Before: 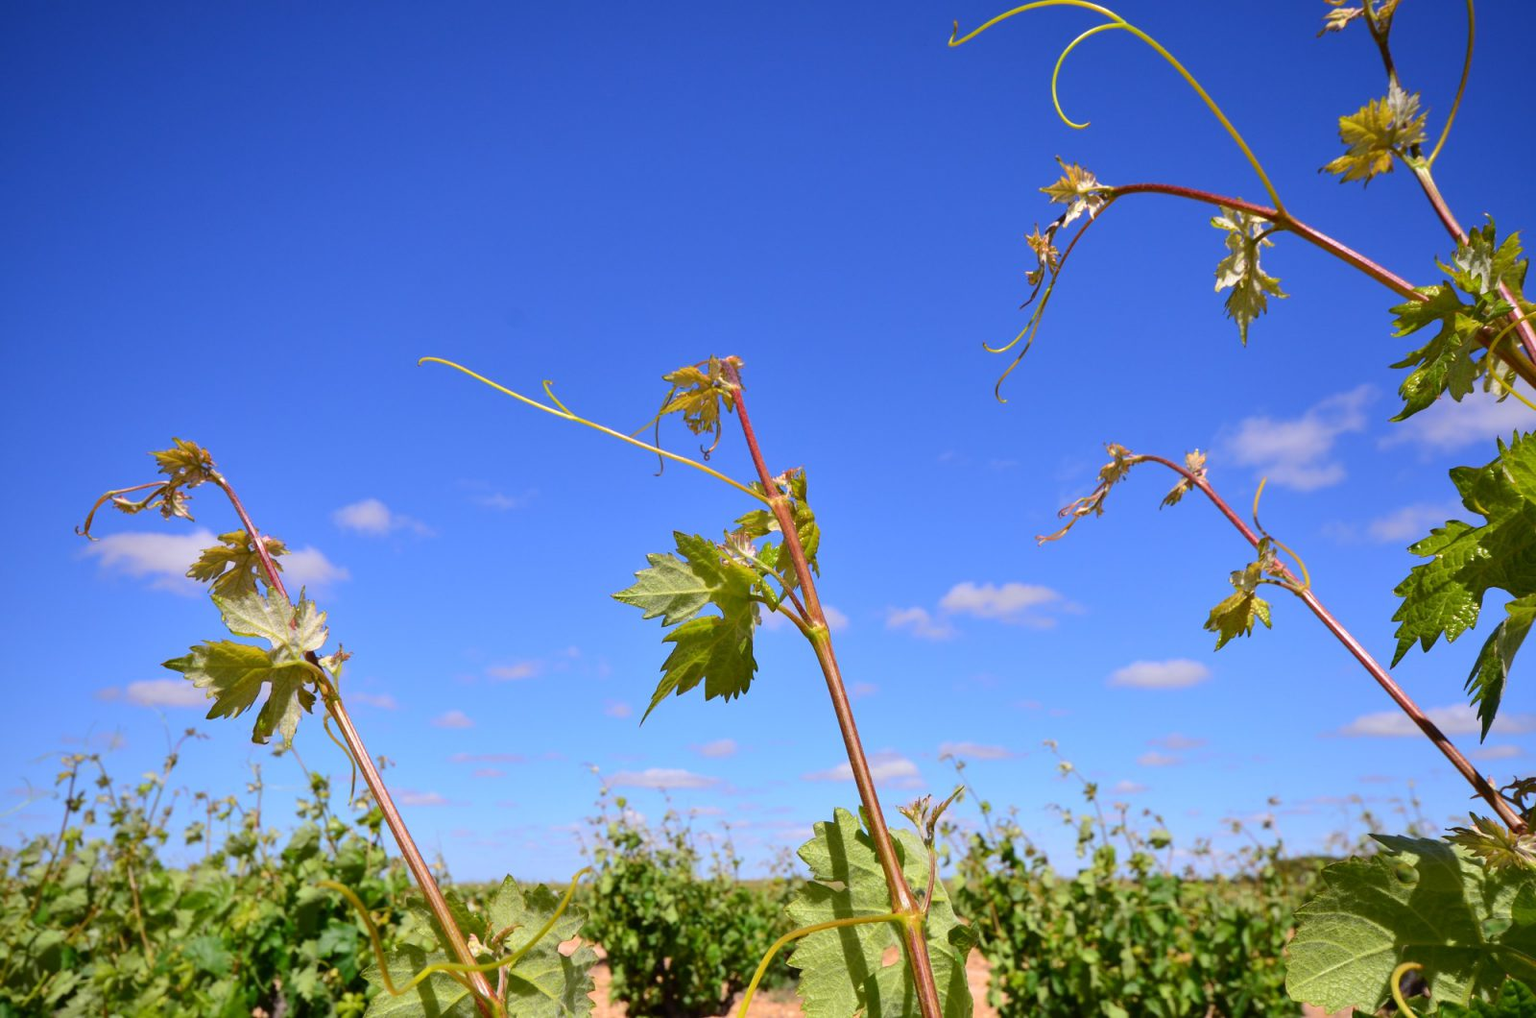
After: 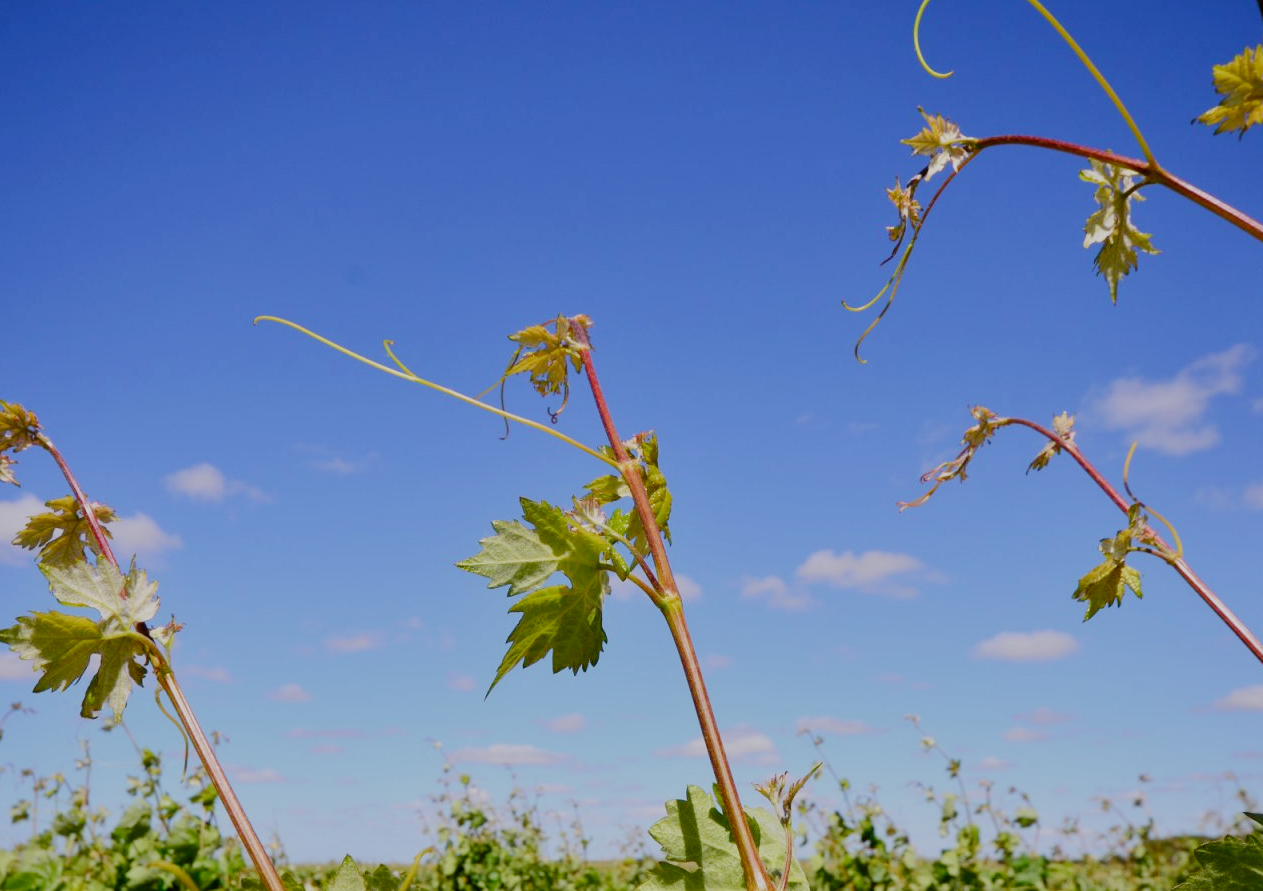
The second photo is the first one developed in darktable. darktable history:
filmic rgb: black relative exposure -7.22 EV, white relative exposure 5.39 EV, threshold 2.98 EV, hardness 3.03, add noise in highlights 0, preserve chrominance no, color science v4 (2020), enable highlight reconstruction true
crop: left 11.431%, top 5.339%, right 9.586%, bottom 10.57%
